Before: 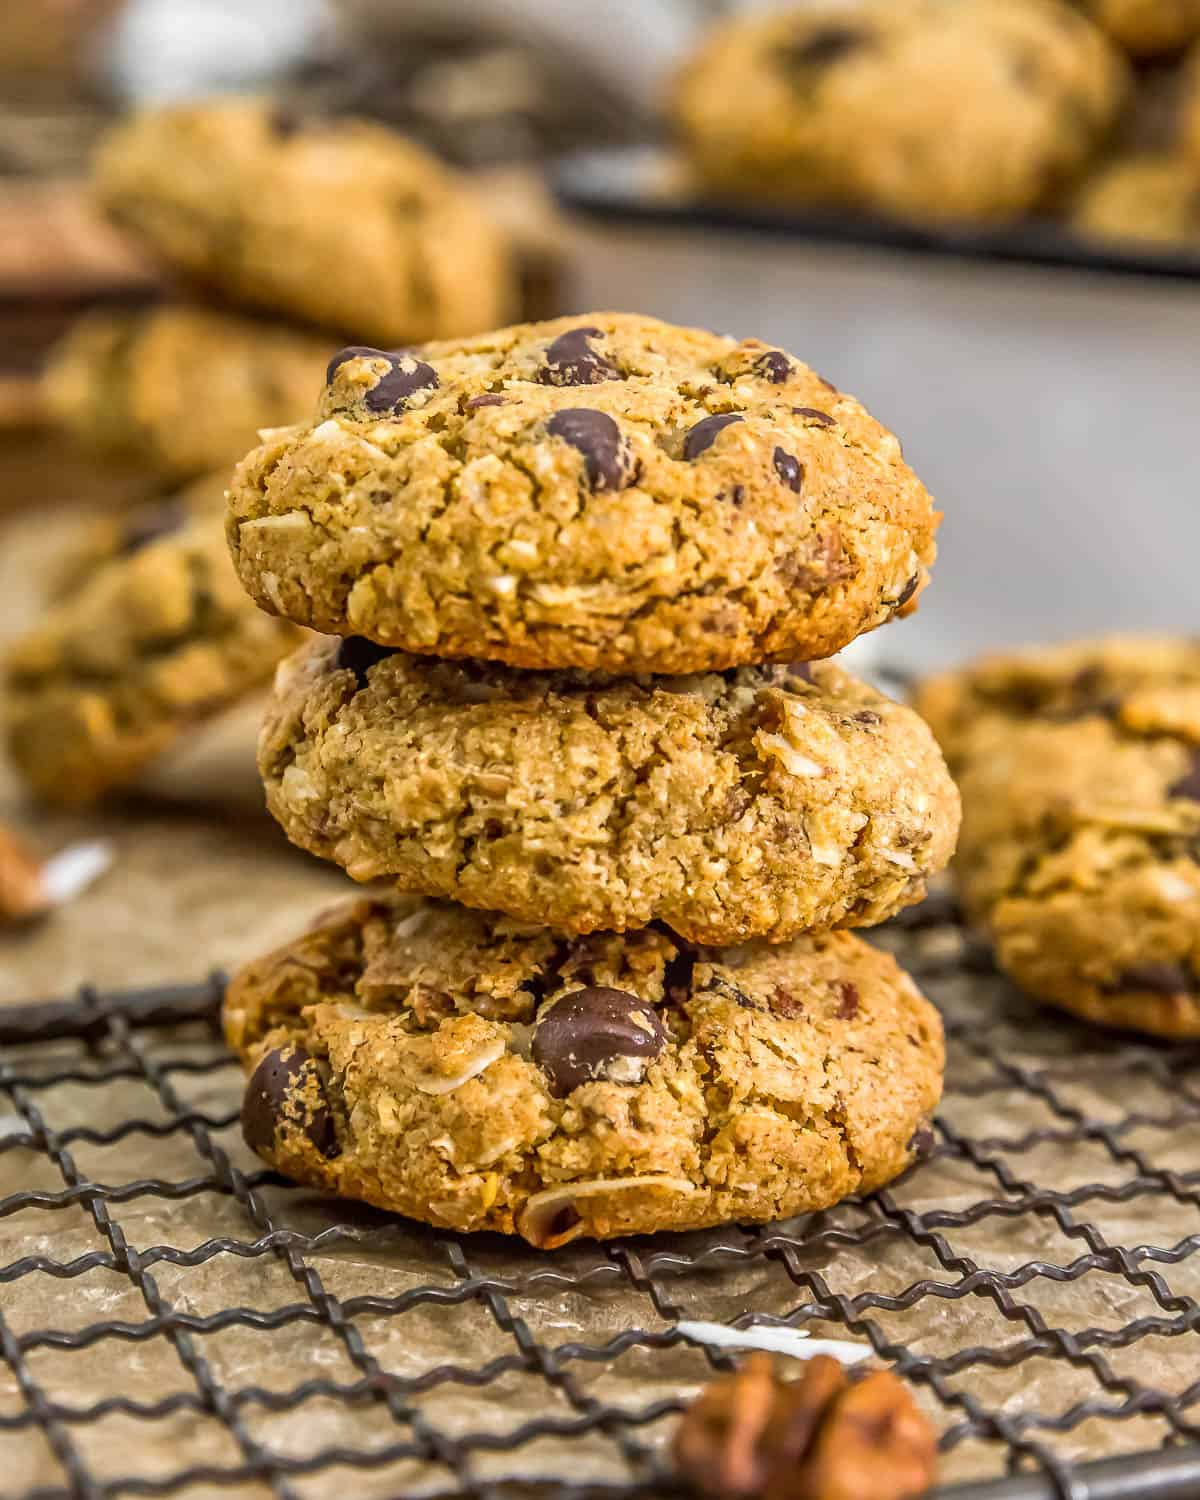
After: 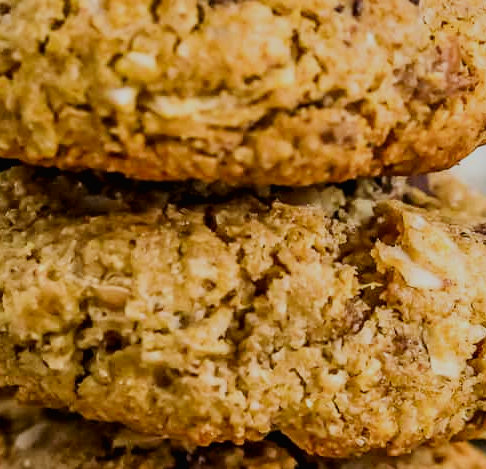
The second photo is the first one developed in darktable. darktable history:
tone curve: curves: ch0 [(0.016, 0.011) (0.204, 0.146) (0.515, 0.476) (0.78, 0.795) (1, 0.981)], color space Lab, independent channels, preserve colors none
shadows and highlights: shadows 36.9, highlights -26.71, soften with gaussian
filmic rgb: black relative exposure -6.06 EV, white relative exposure 6.96 EV, hardness 2.26
crop: left 31.755%, top 32.55%, right 27.716%, bottom 36.128%
